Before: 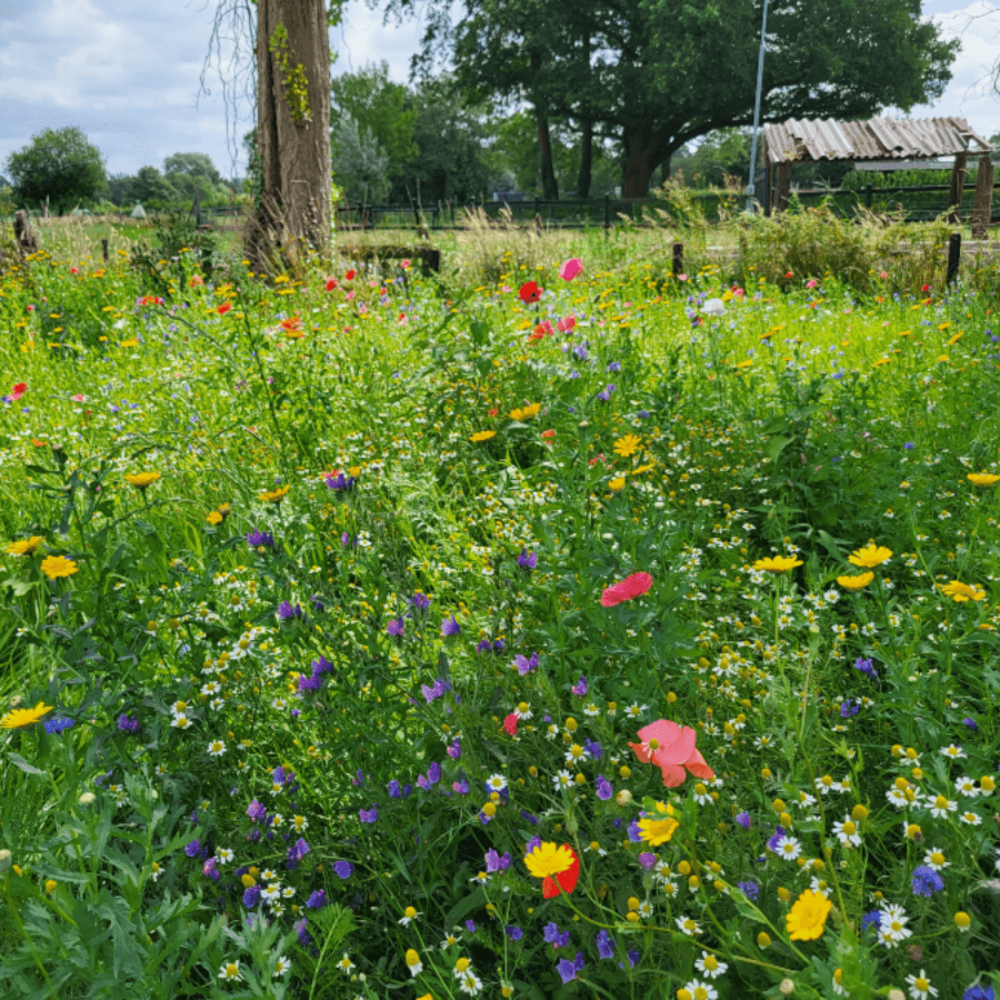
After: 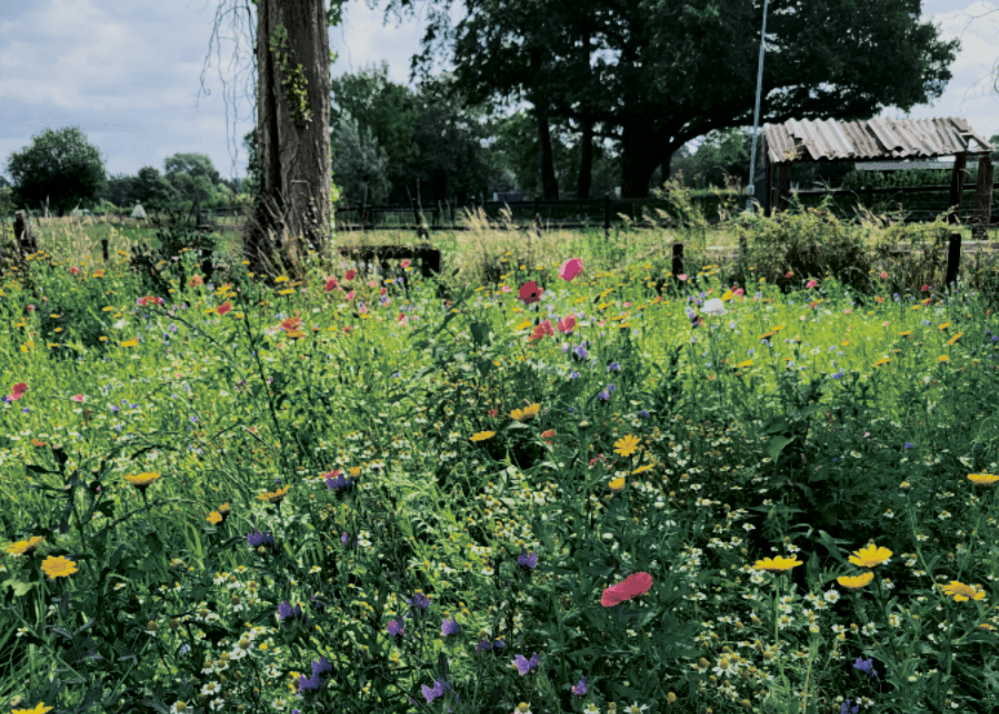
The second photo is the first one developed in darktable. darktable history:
contrast brightness saturation: contrast 0.22, brightness -0.19, saturation 0.24
crop: bottom 28.576%
color correction: saturation 0.85
filmic rgb: black relative exposure -7.65 EV, white relative exposure 4.56 EV, hardness 3.61, contrast 1.05
split-toning: shadows › hue 201.6°, shadows › saturation 0.16, highlights › hue 50.4°, highlights › saturation 0.2, balance -49.9
levels: levels [0, 0.478, 1]
